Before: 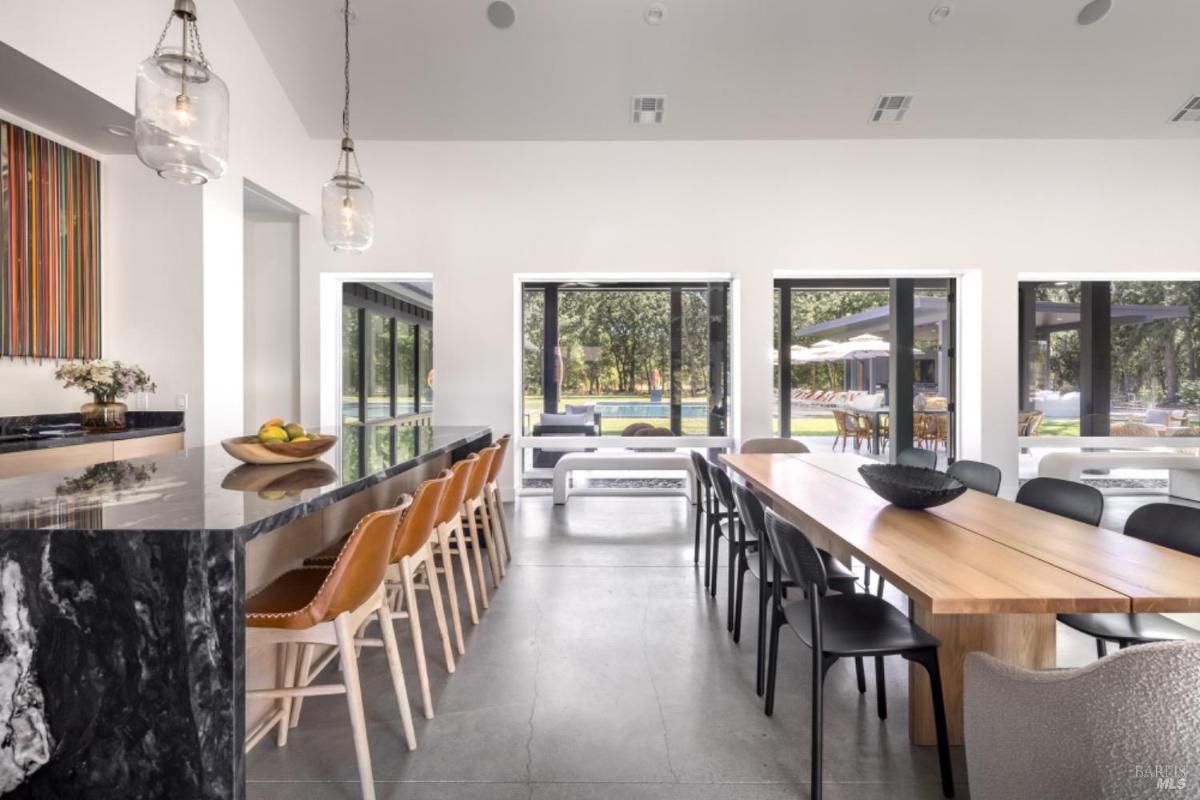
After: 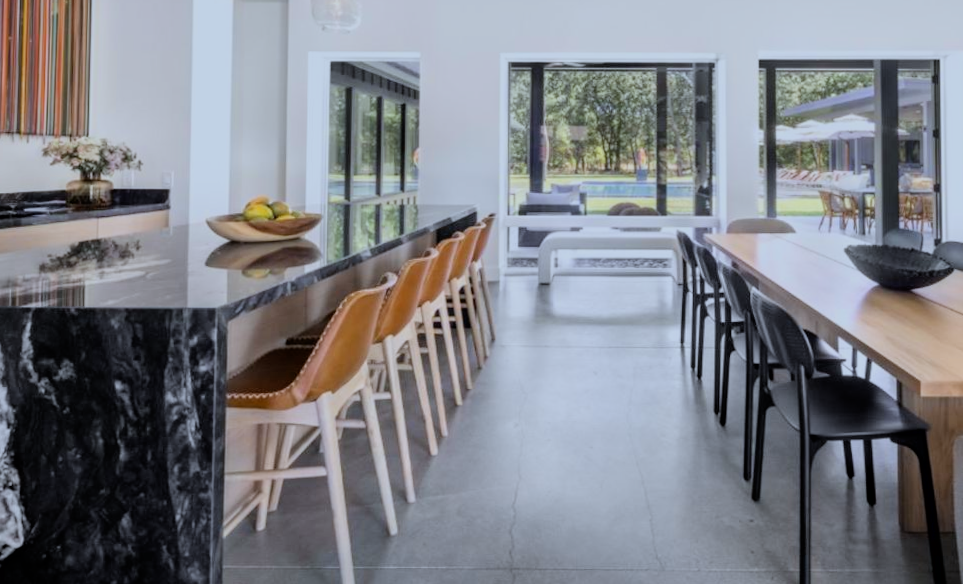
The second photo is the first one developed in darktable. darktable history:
white balance: red 0.924, blue 1.095
crop: top 26.531%, right 17.959%
rotate and perspective: rotation 0.226°, lens shift (vertical) -0.042, crop left 0.023, crop right 0.982, crop top 0.006, crop bottom 0.994
filmic rgb: black relative exposure -7.65 EV, white relative exposure 4.56 EV, hardness 3.61, color science v6 (2022)
